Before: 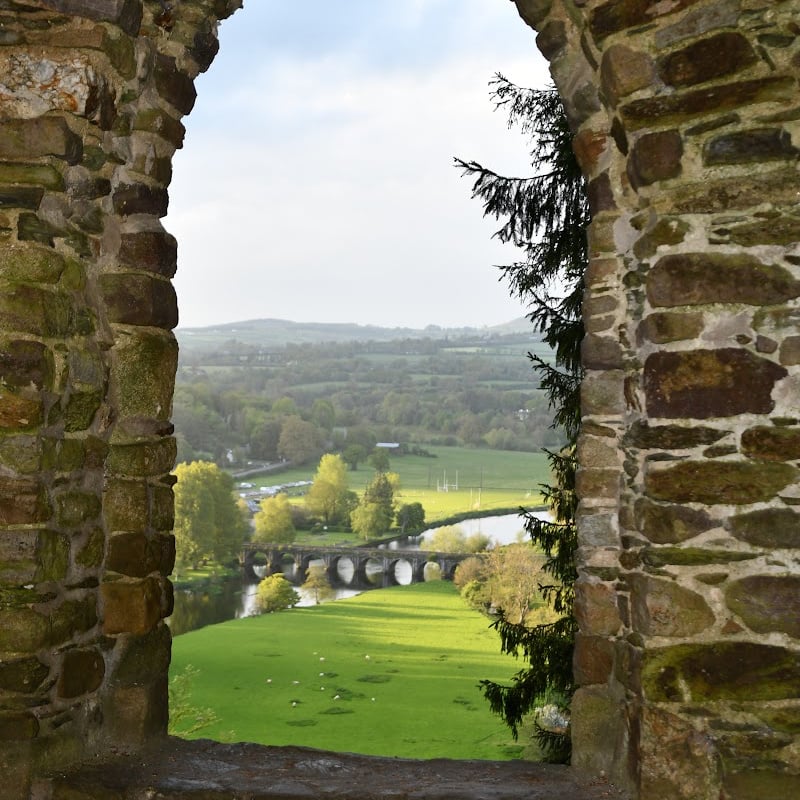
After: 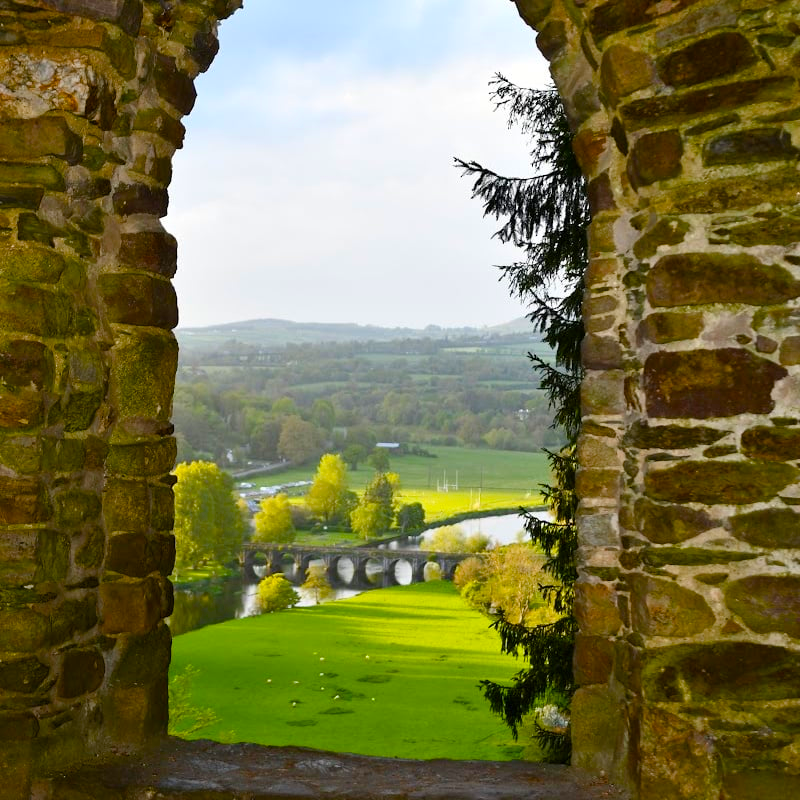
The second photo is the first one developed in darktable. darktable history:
color balance rgb: linear chroma grading › shadows -29.666%, linear chroma grading › global chroma 34.389%, perceptual saturation grading › global saturation 20%, perceptual saturation grading › highlights -24.828%, perceptual saturation grading › shadows 50.447%, global vibrance 23.734%
